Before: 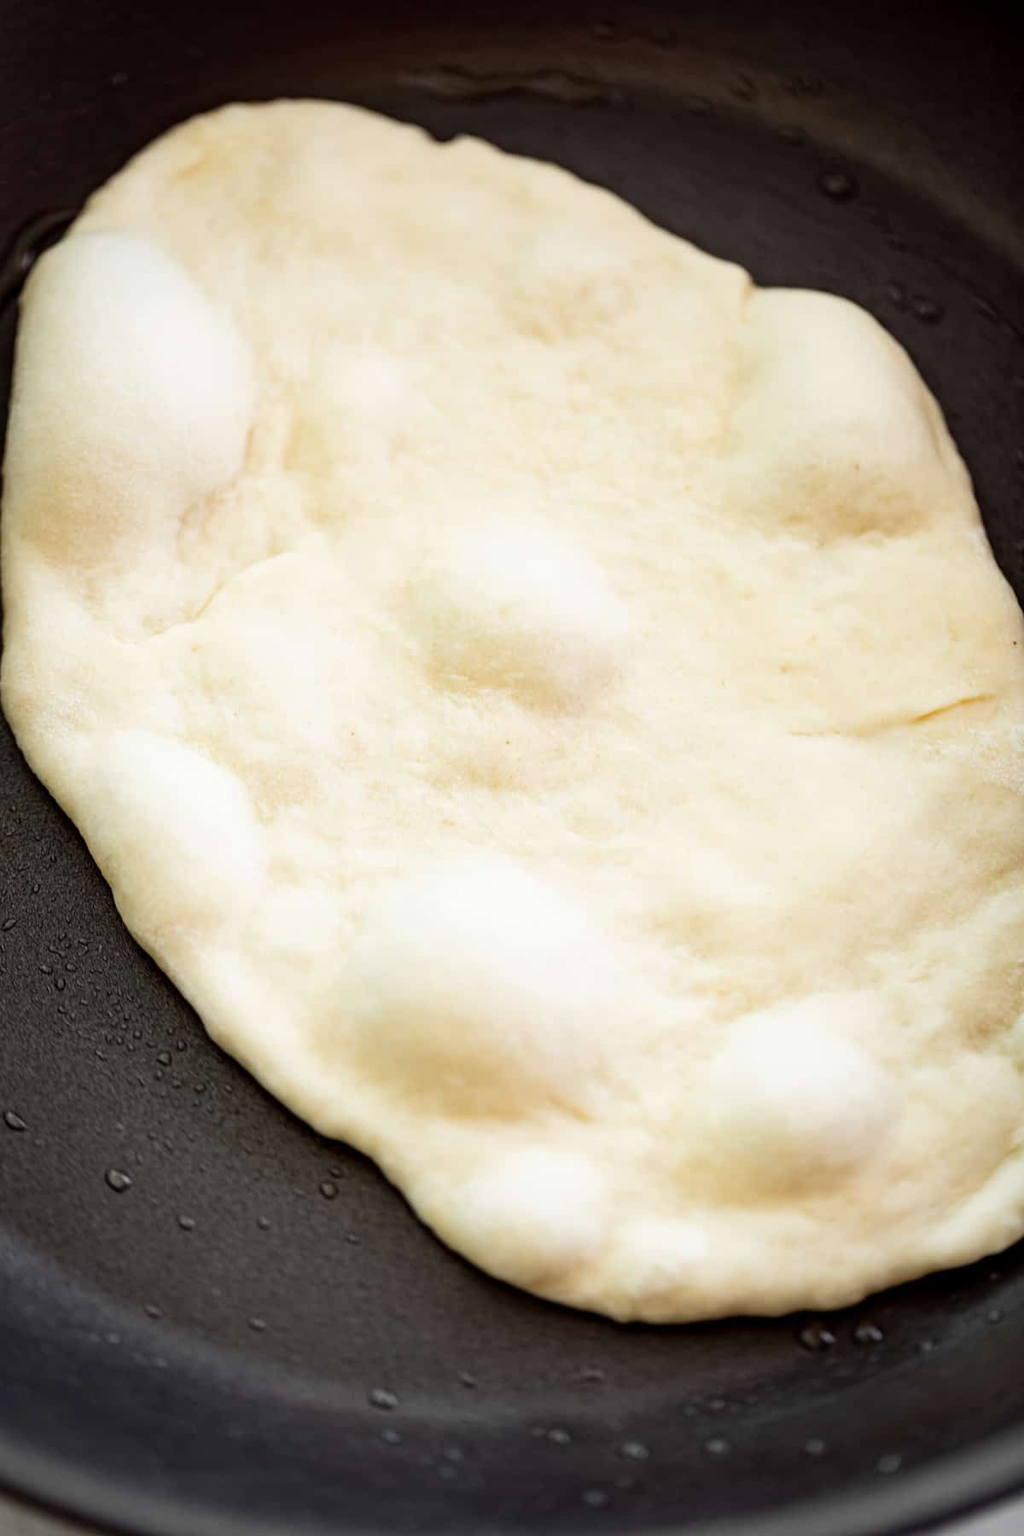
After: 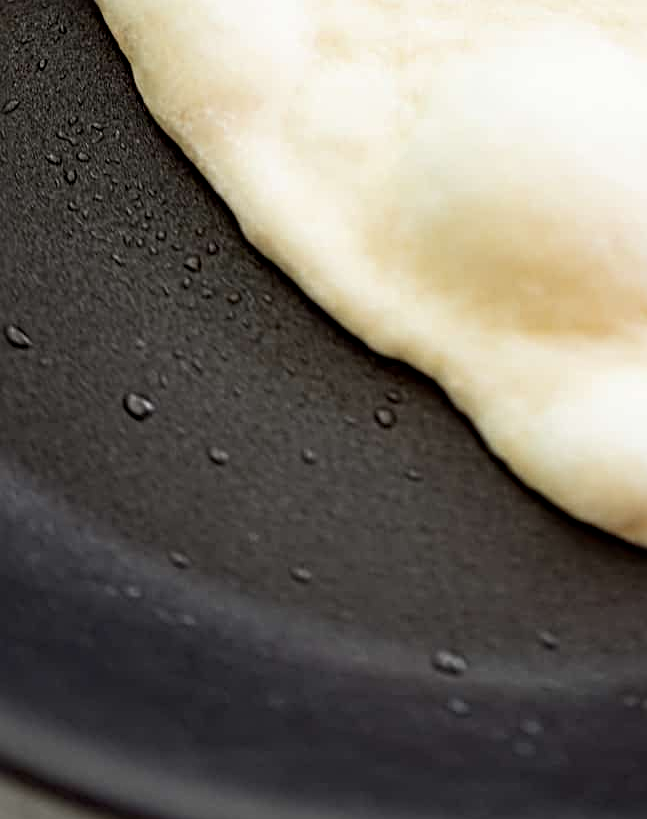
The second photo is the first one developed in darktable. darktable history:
sharpen: radius 4.833
crop and rotate: top 54.289%, right 46.018%, bottom 0.183%
